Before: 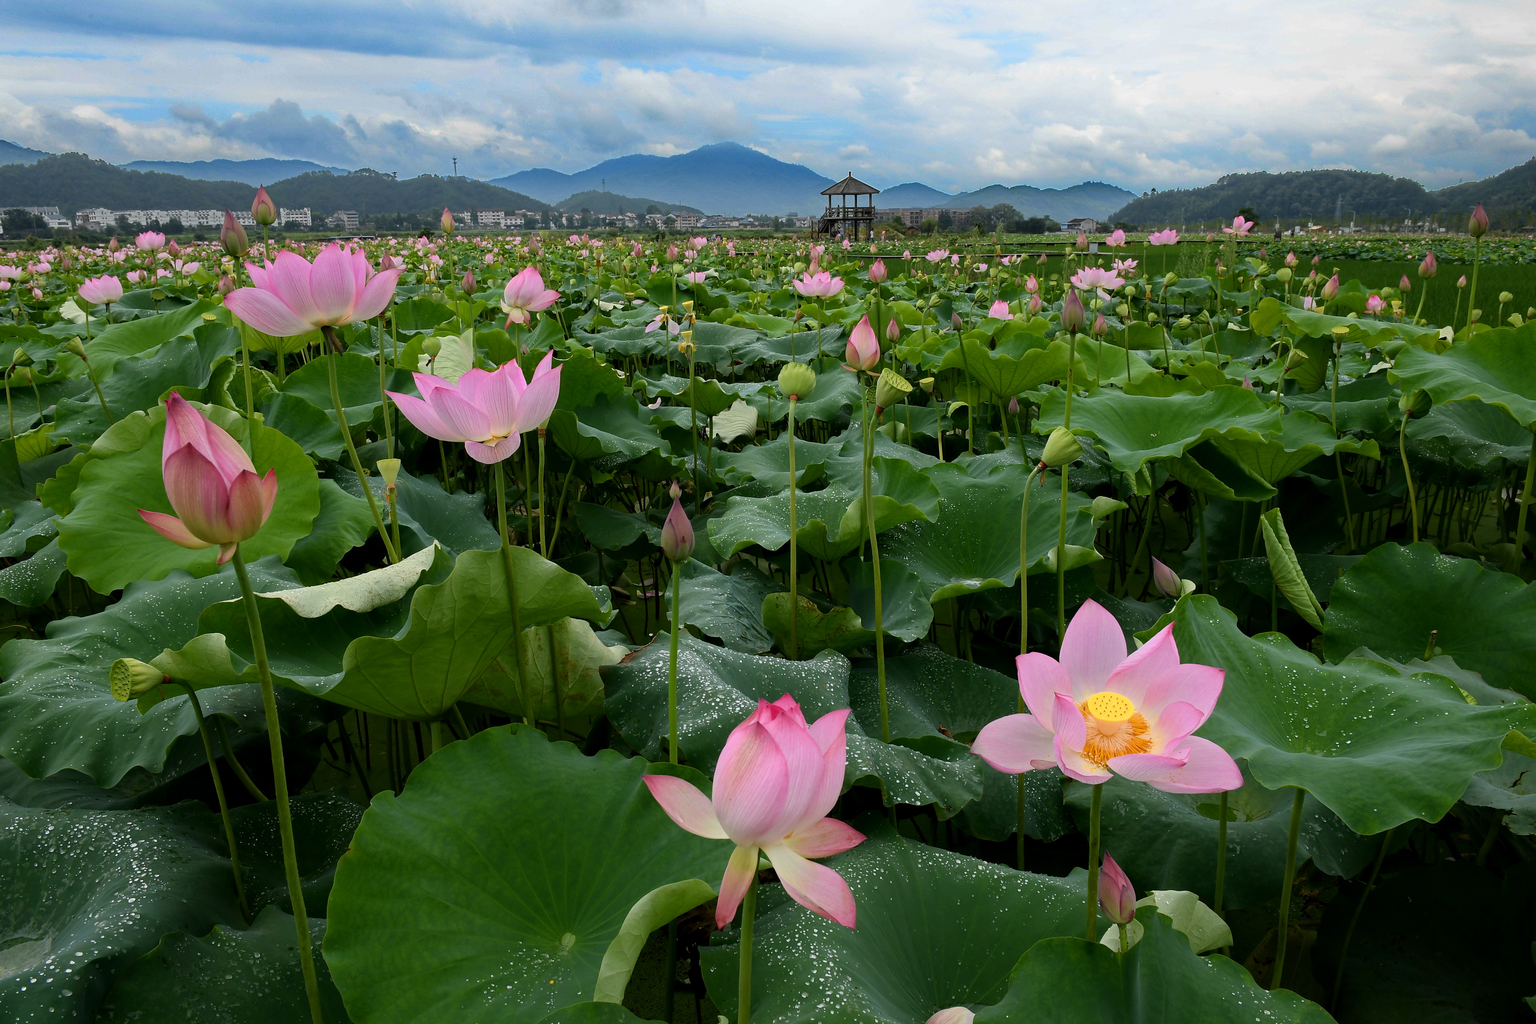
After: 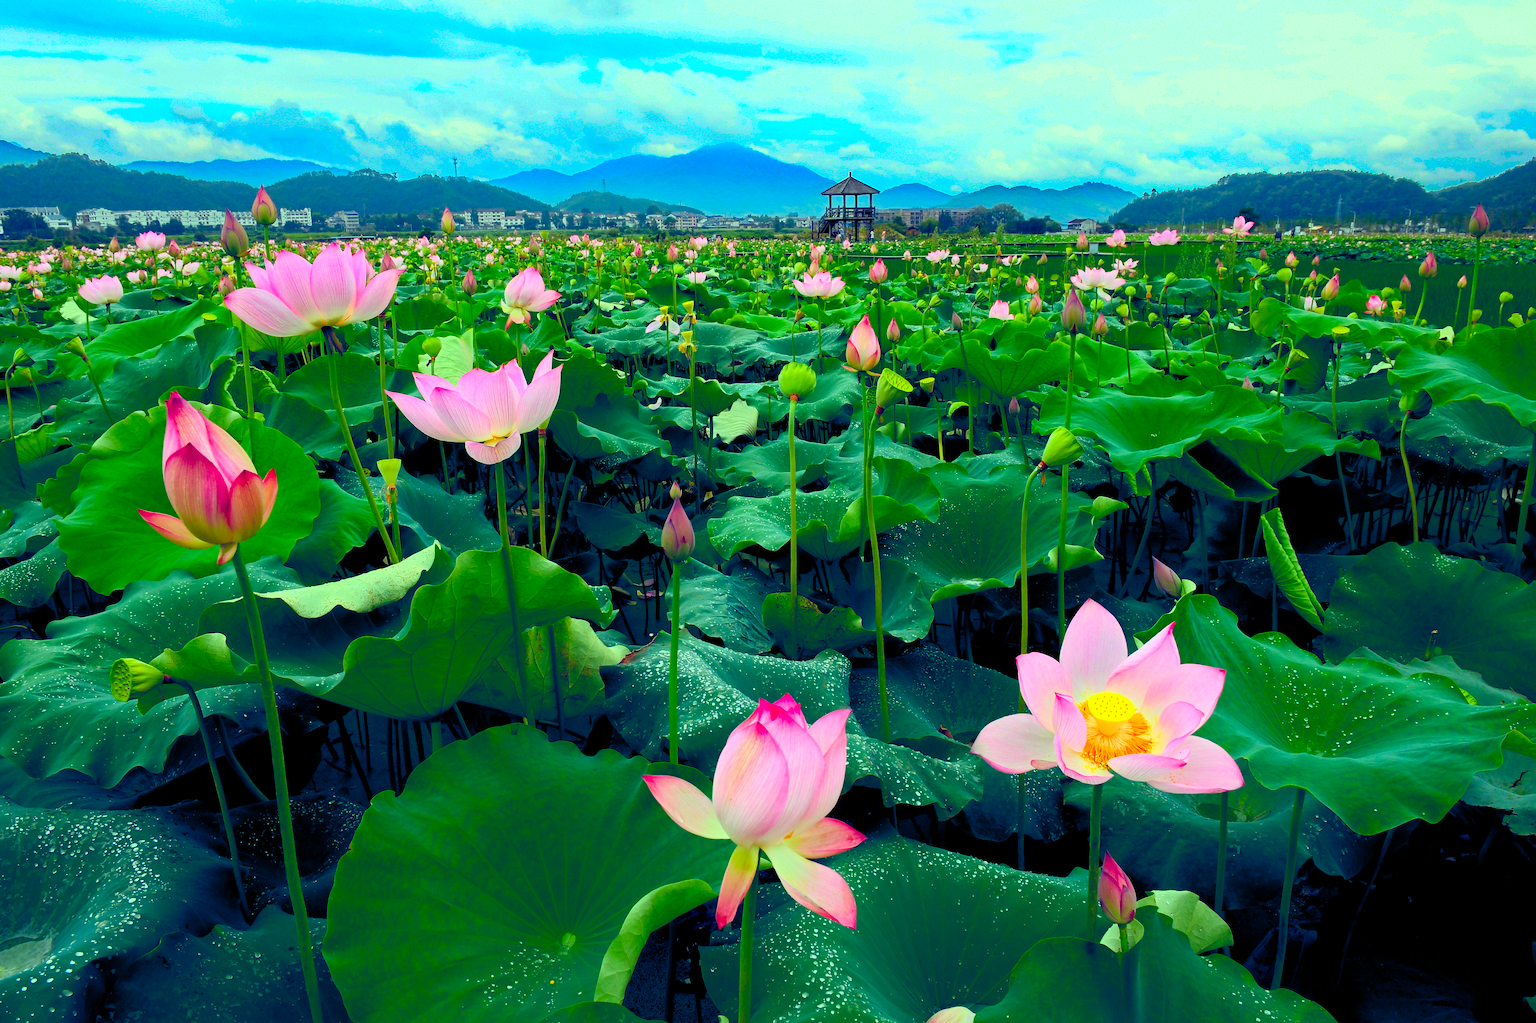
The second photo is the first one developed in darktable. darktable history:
contrast brightness saturation: contrast 0.2, brightness 0.19, saturation 0.782
color balance rgb: highlights gain › luminance 15.363%, highlights gain › chroma 7.115%, highlights gain › hue 127.56°, global offset › luminance -0.281%, global offset › chroma 0.311%, global offset › hue 262.76°, perceptual saturation grading › global saturation 20%, perceptual saturation grading › highlights -25.555%, perceptual saturation grading › shadows 24.89%
